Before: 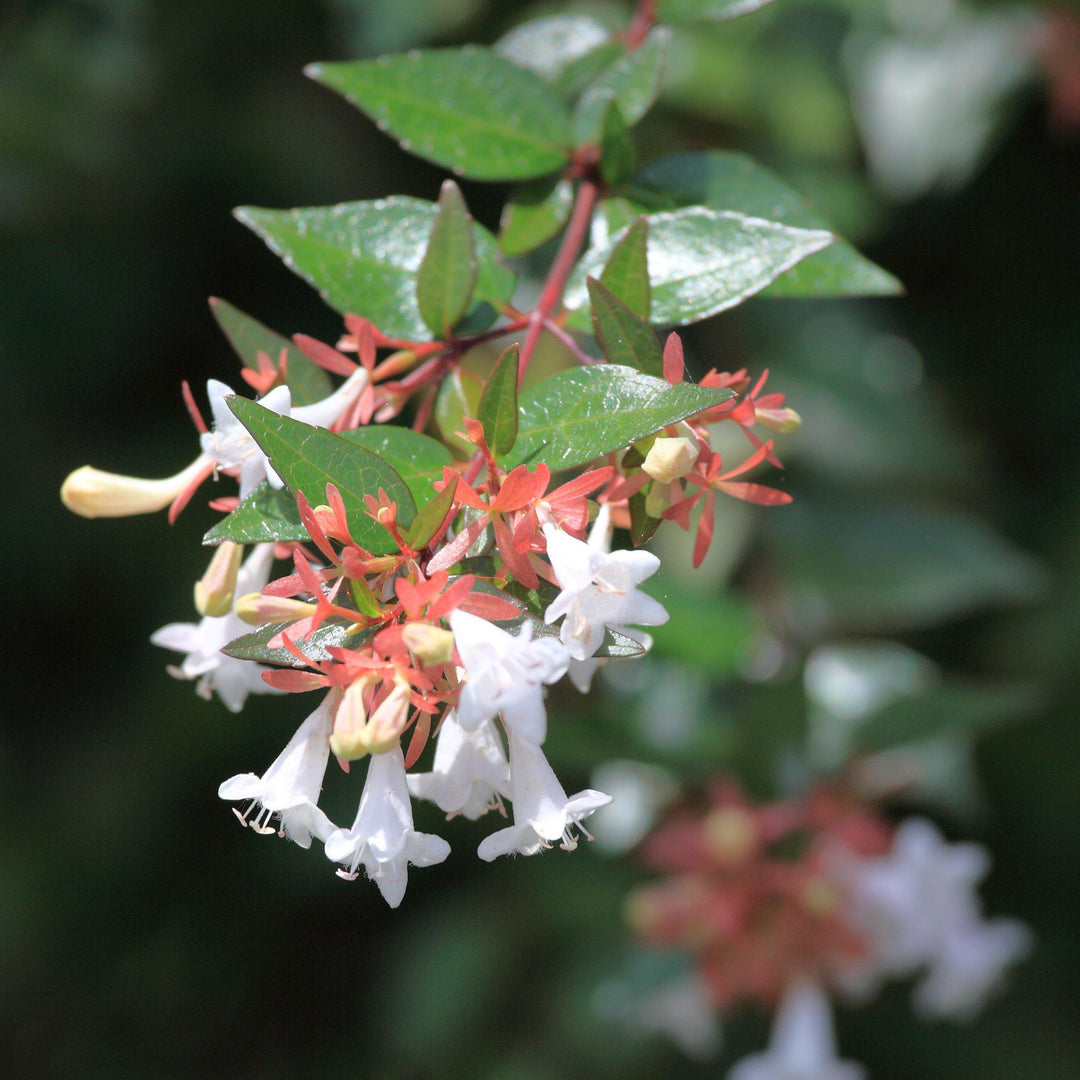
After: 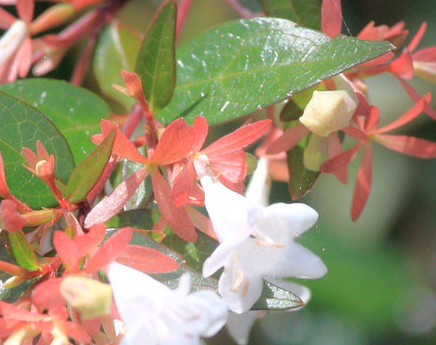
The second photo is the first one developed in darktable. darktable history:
bloom: size 9%, threshold 100%, strength 7%
crop: left 31.751%, top 32.172%, right 27.8%, bottom 35.83%
